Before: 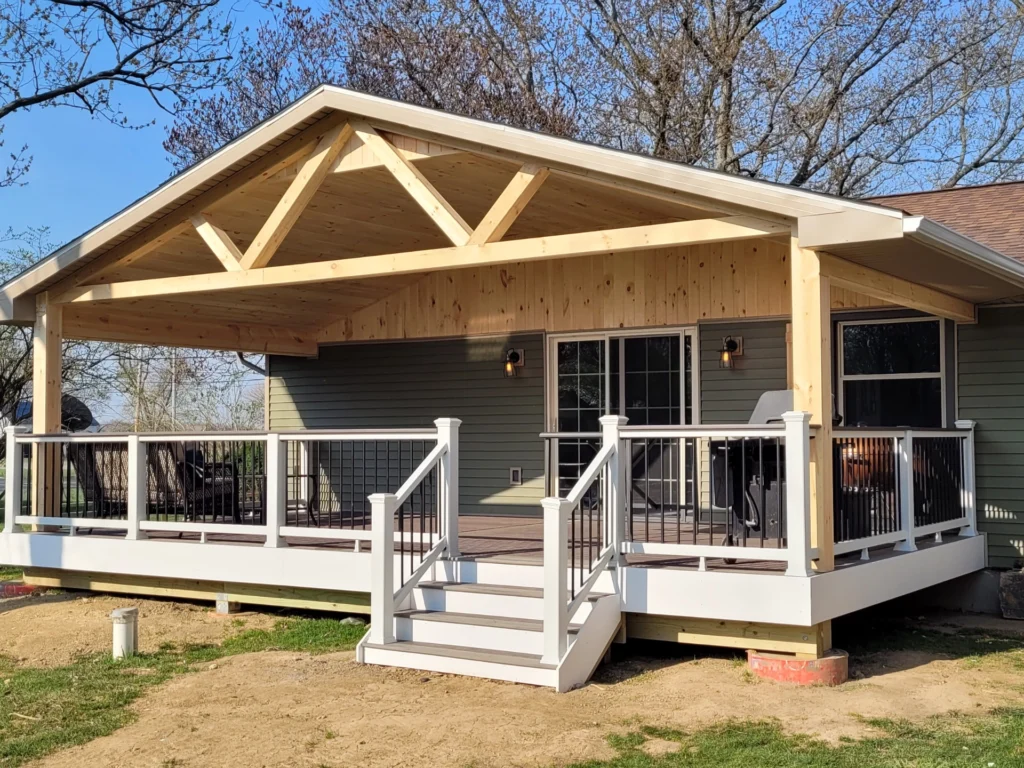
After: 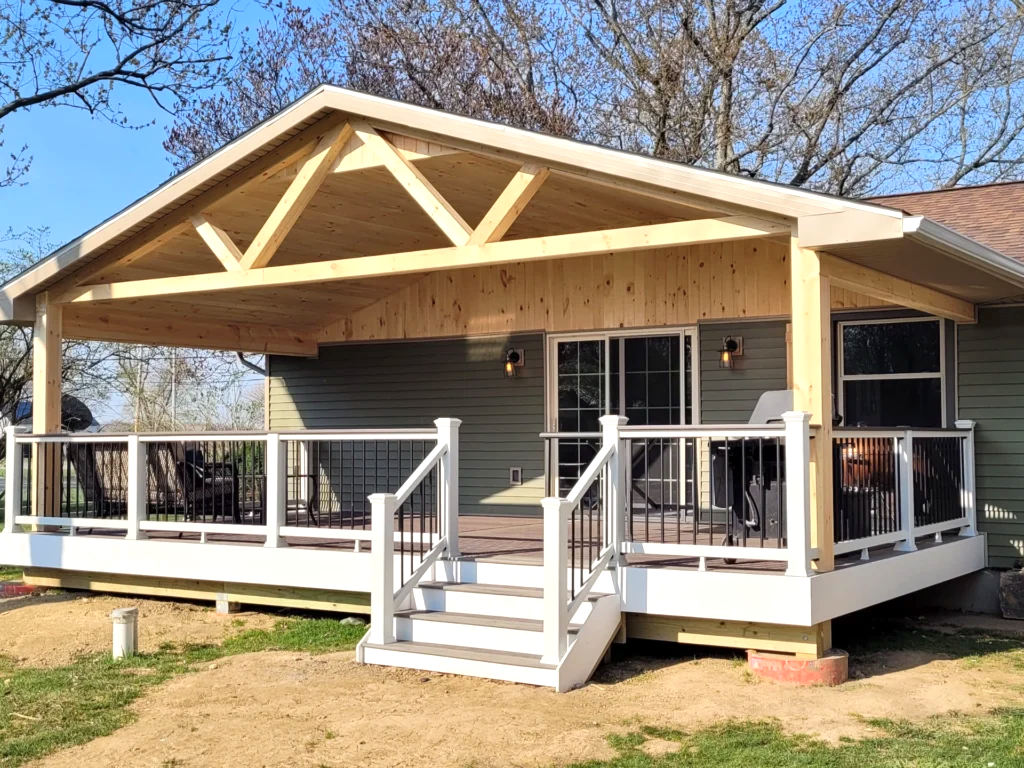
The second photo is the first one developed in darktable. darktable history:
base curve: curves: ch0 [(0, 0) (0.472, 0.508) (1, 1)]
exposure: exposure 0.3 EV, compensate highlight preservation false
